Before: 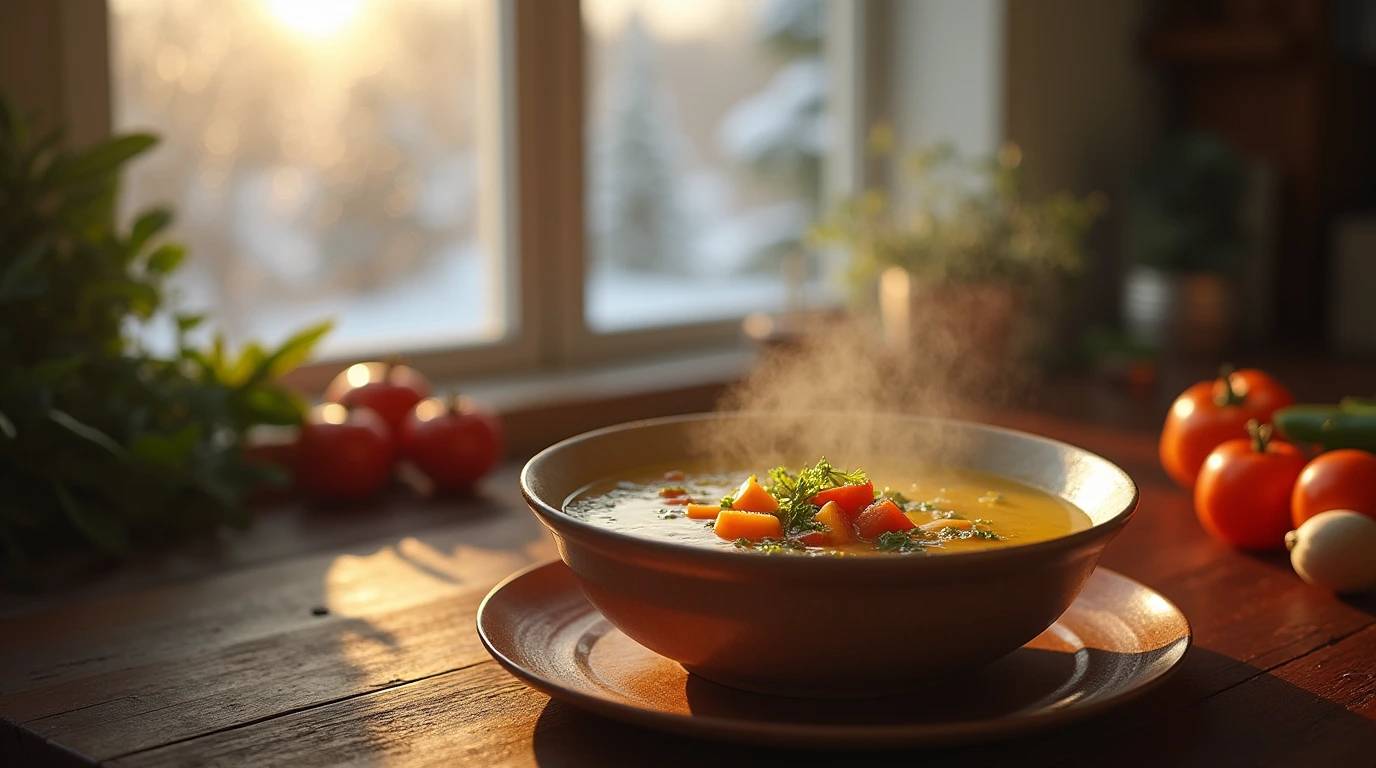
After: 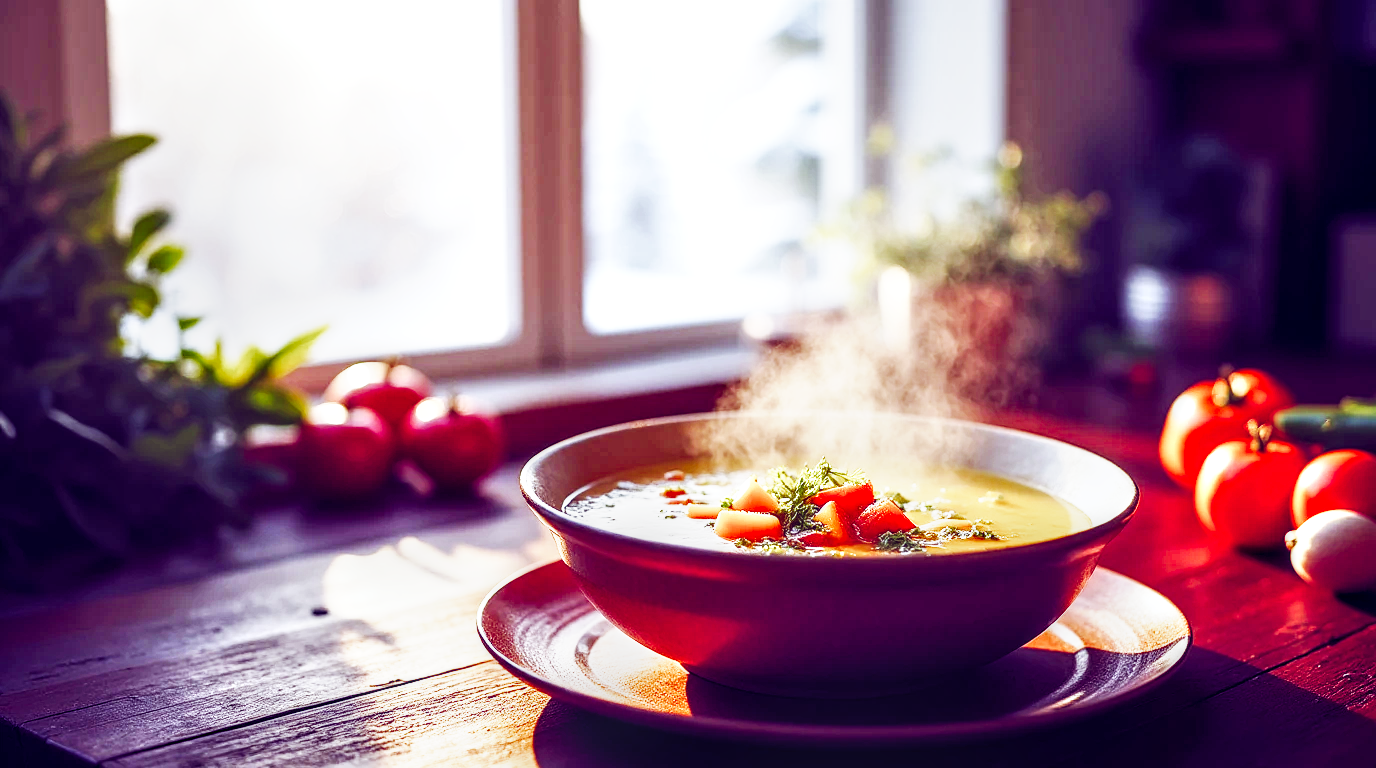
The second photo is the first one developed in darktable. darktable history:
exposure: black level correction 0, exposure 0.5 EV, compensate exposure bias true, compensate highlight preservation false
tone equalizer: -8 EV -0.417 EV, -7 EV -0.389 EV, -6 EV -0.333 EV, -5 EV -0.222 EV, -3 EV 0.222 EV, -2 EV 0.333 EV, -1 EV 0.389 EV, +0 EV 0.417 EV, edges refinement/feathering 500, mask exposure compensation -1.57 EV, preserve details no
color balance: lift [1.001, 0.997, 0.99, 1.01], gamma [1.007, 1, 0.975, 1.025], gain [1, 1.065, 1.052, 0.935], contrast 13.25%
local contrast: highlights 20%, detail 150%
white balance: red 0.871, blue 1.249
base curve: curves: ch0 [(0, 0) (0.007, 0.004) (0.027, 0.03) (0.046, 0.07) (0.207, 0.54) (0.442, 0.872) (0.673, 0.972) (1, 1)], preserve colors none
color balance rgb: shadows lift › chroma 1%, shadows lift › hue 113°, highlights gain › chroma 0.2%, highlights gain › hue 333°, perceptual saturation grading › global saturation 20%, perceptual saturation grading › highlights -50%, perceptual saturation grading › shadows 25%, contrast -10%
